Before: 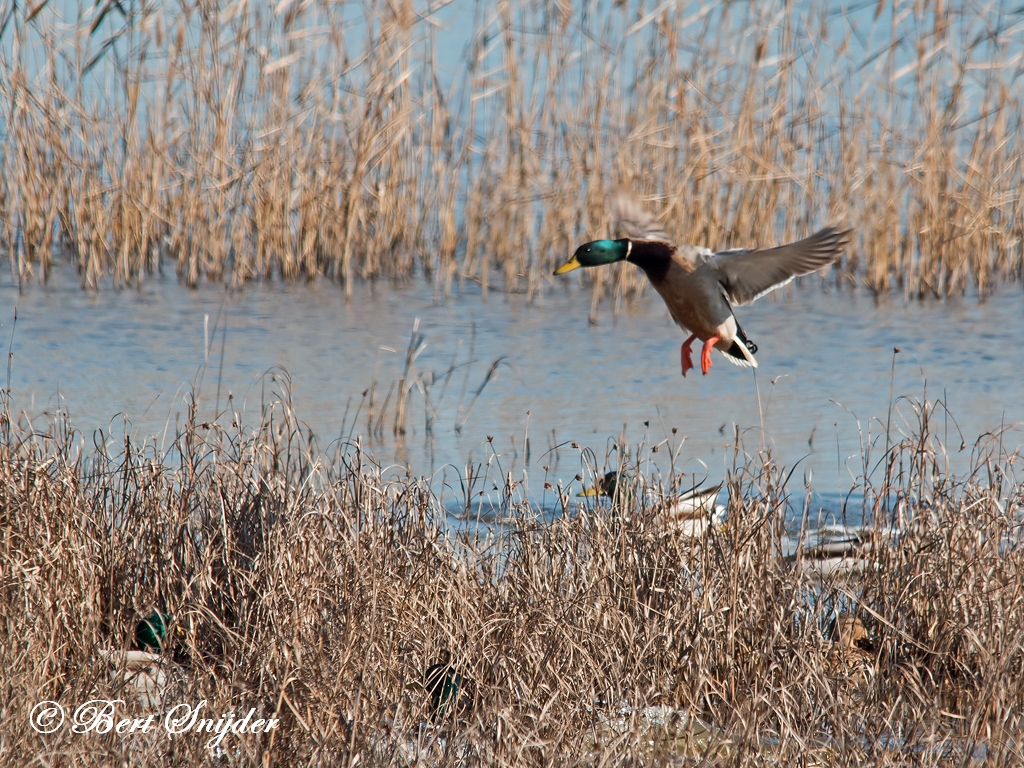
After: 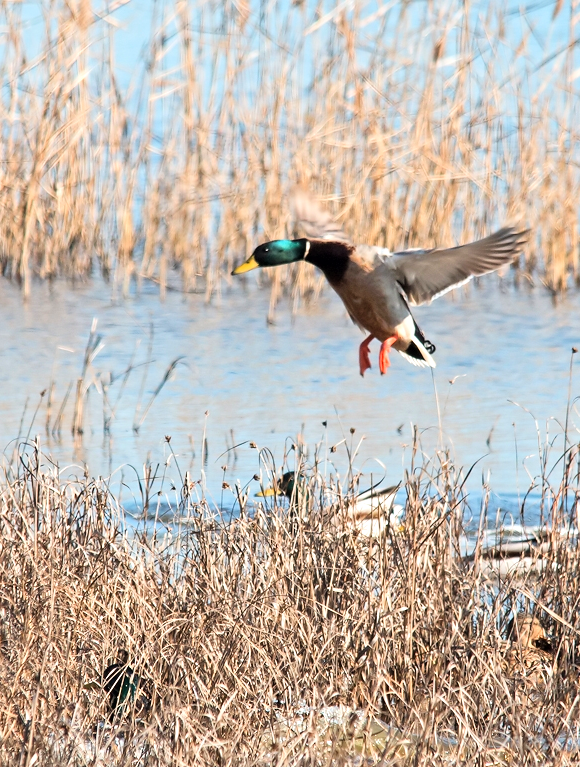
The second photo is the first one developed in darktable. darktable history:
crop: left 31.458%, top 0%, right 11.876%
exposure: black level correction 0, exposure 0.95 EV, compensate exposure bias true, compensate highlight preservation false
tone curve: curves: ch0 [(0, 0) (0.004, 0.001) (0.133, 0.112) (0.325, 0.362) (0.832, 0.893) (1, 1)], color space Lab, linked channels, preserve colors none
